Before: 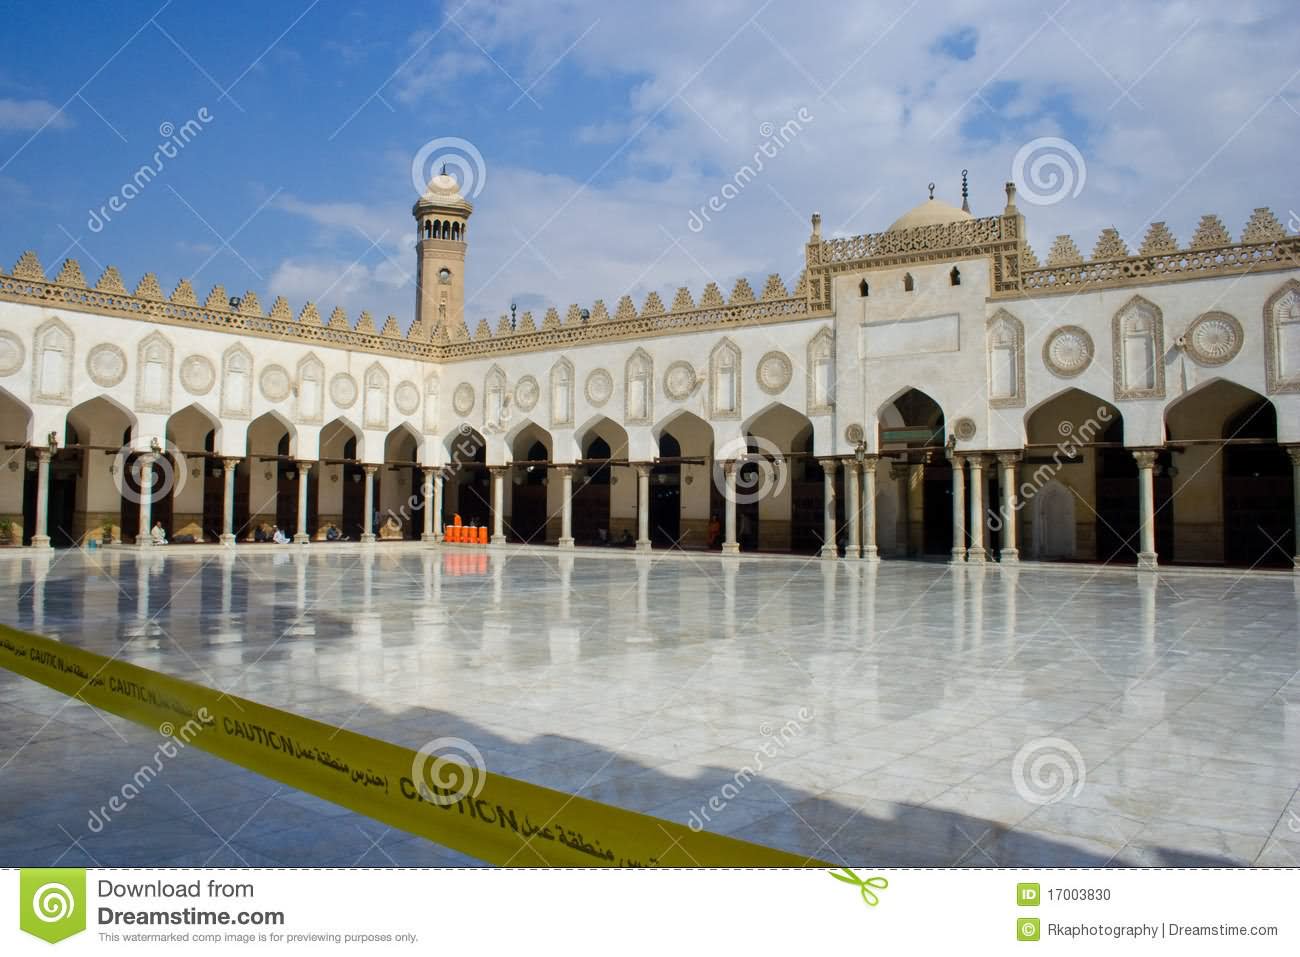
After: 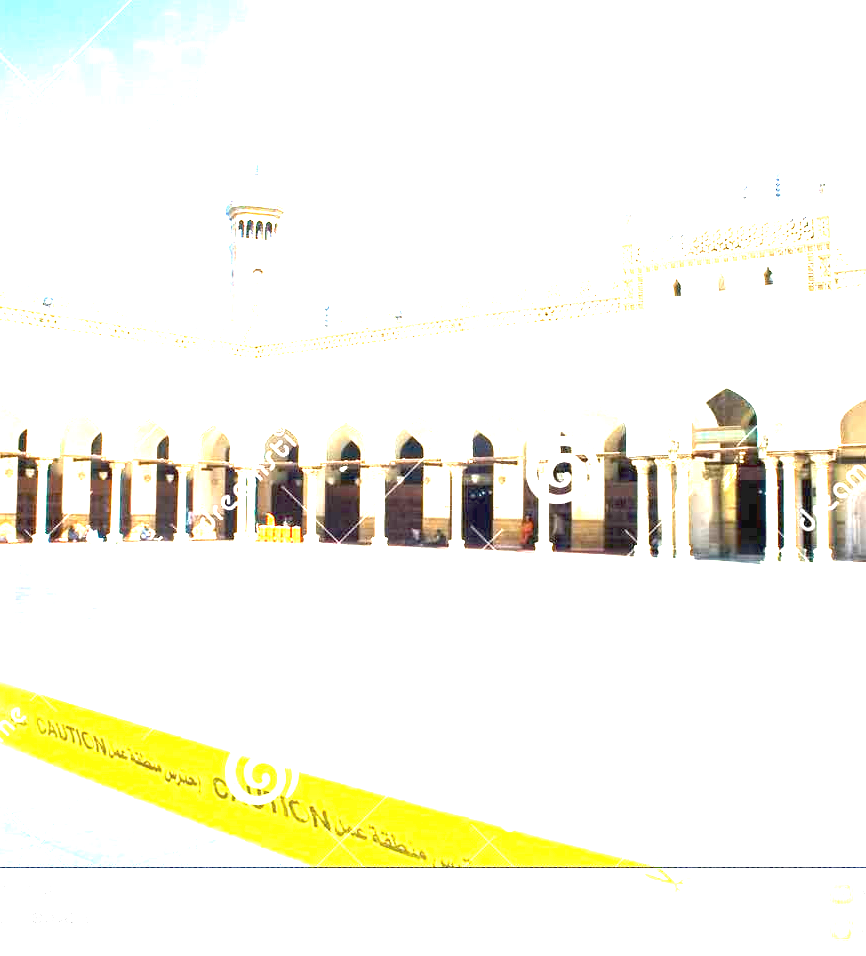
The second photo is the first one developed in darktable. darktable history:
crop and rotate: left 14.385%, right 18.948%
exposure: black level correction 0, exposure 4 EV, compensate exposure bias true, compensate highlight preservation false
